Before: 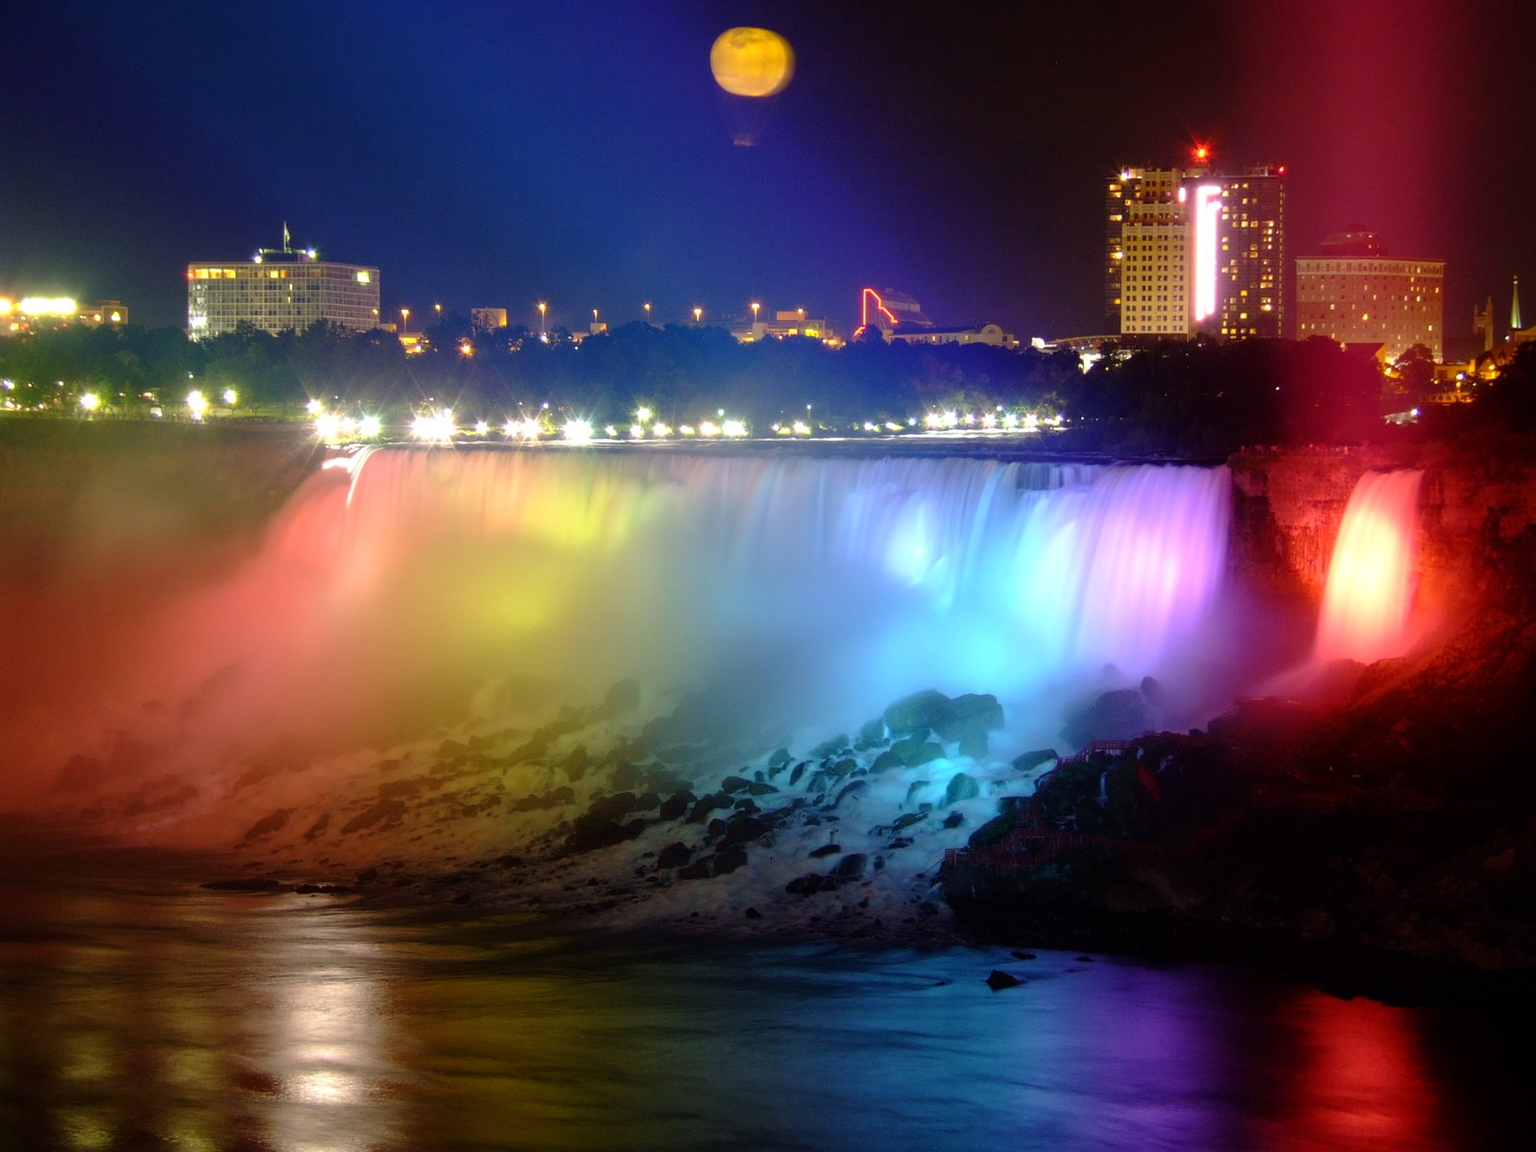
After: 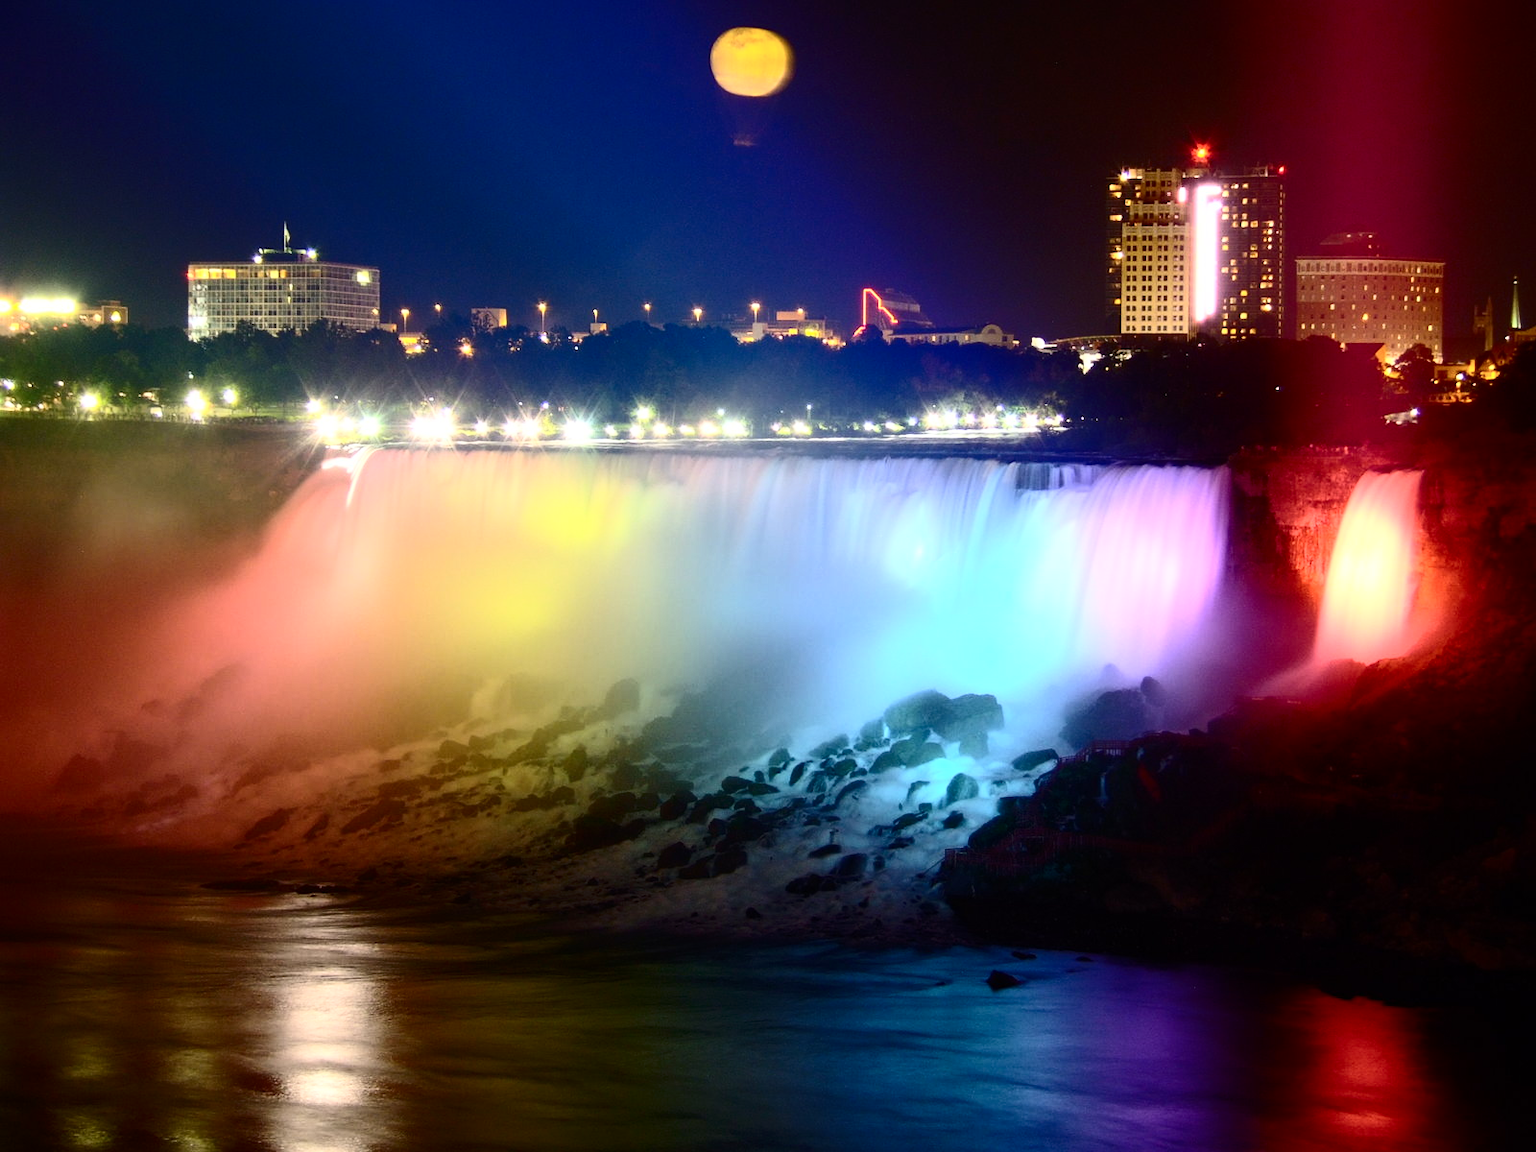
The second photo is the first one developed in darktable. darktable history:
contrast brightness saturation: contrast 0.385, brightness 0.106
